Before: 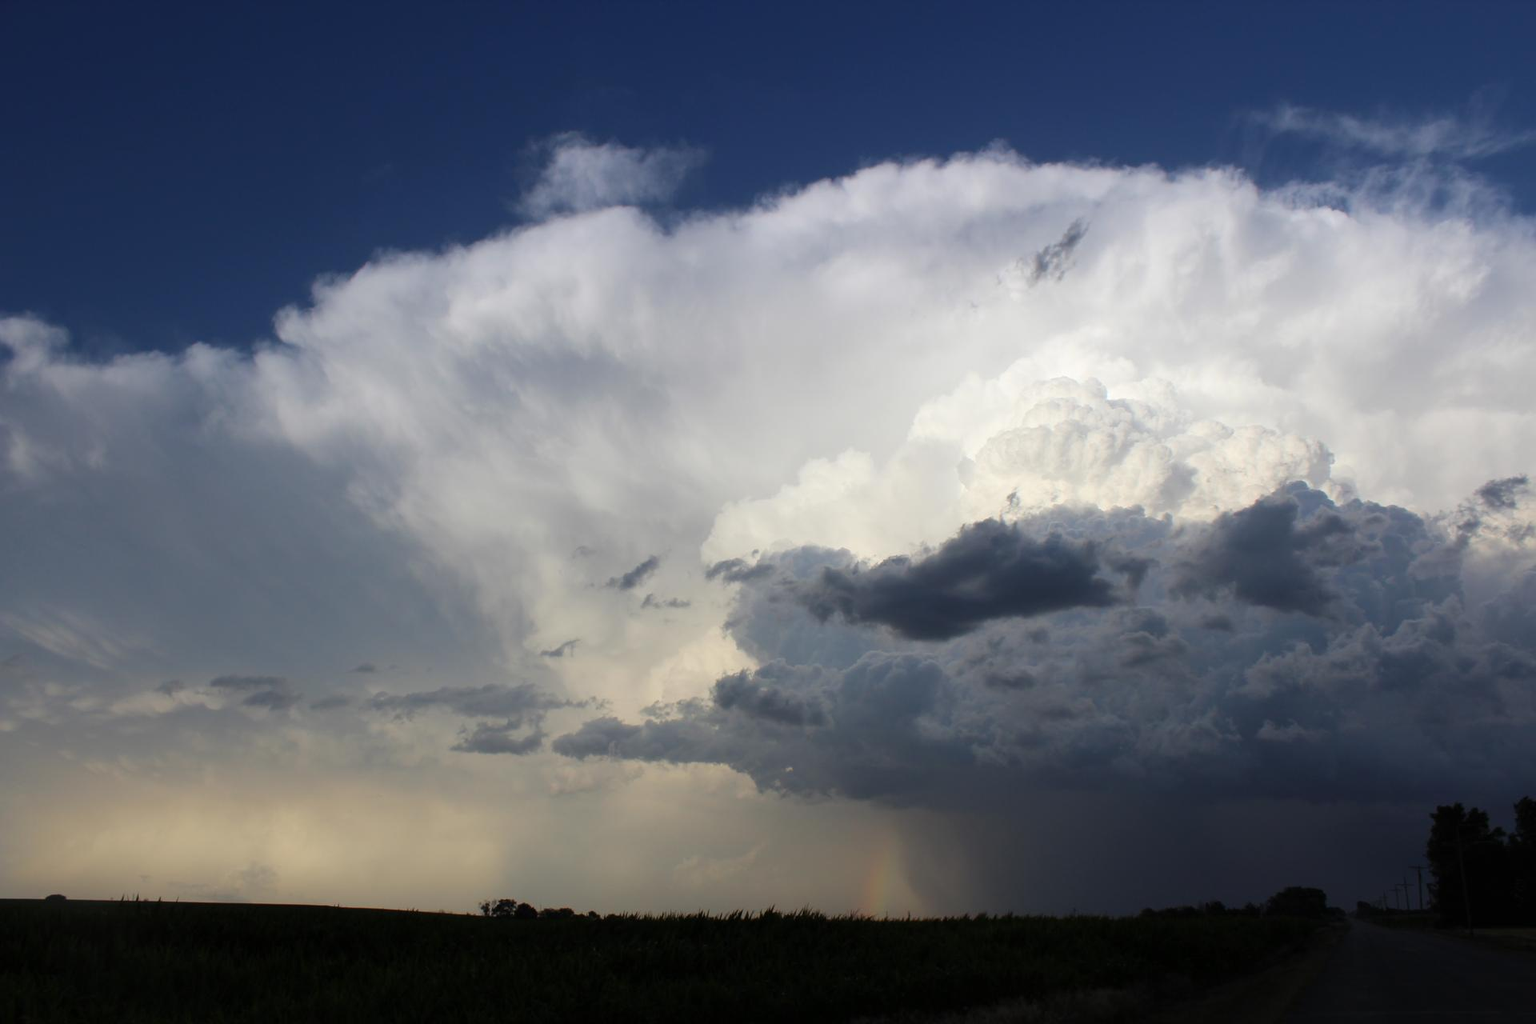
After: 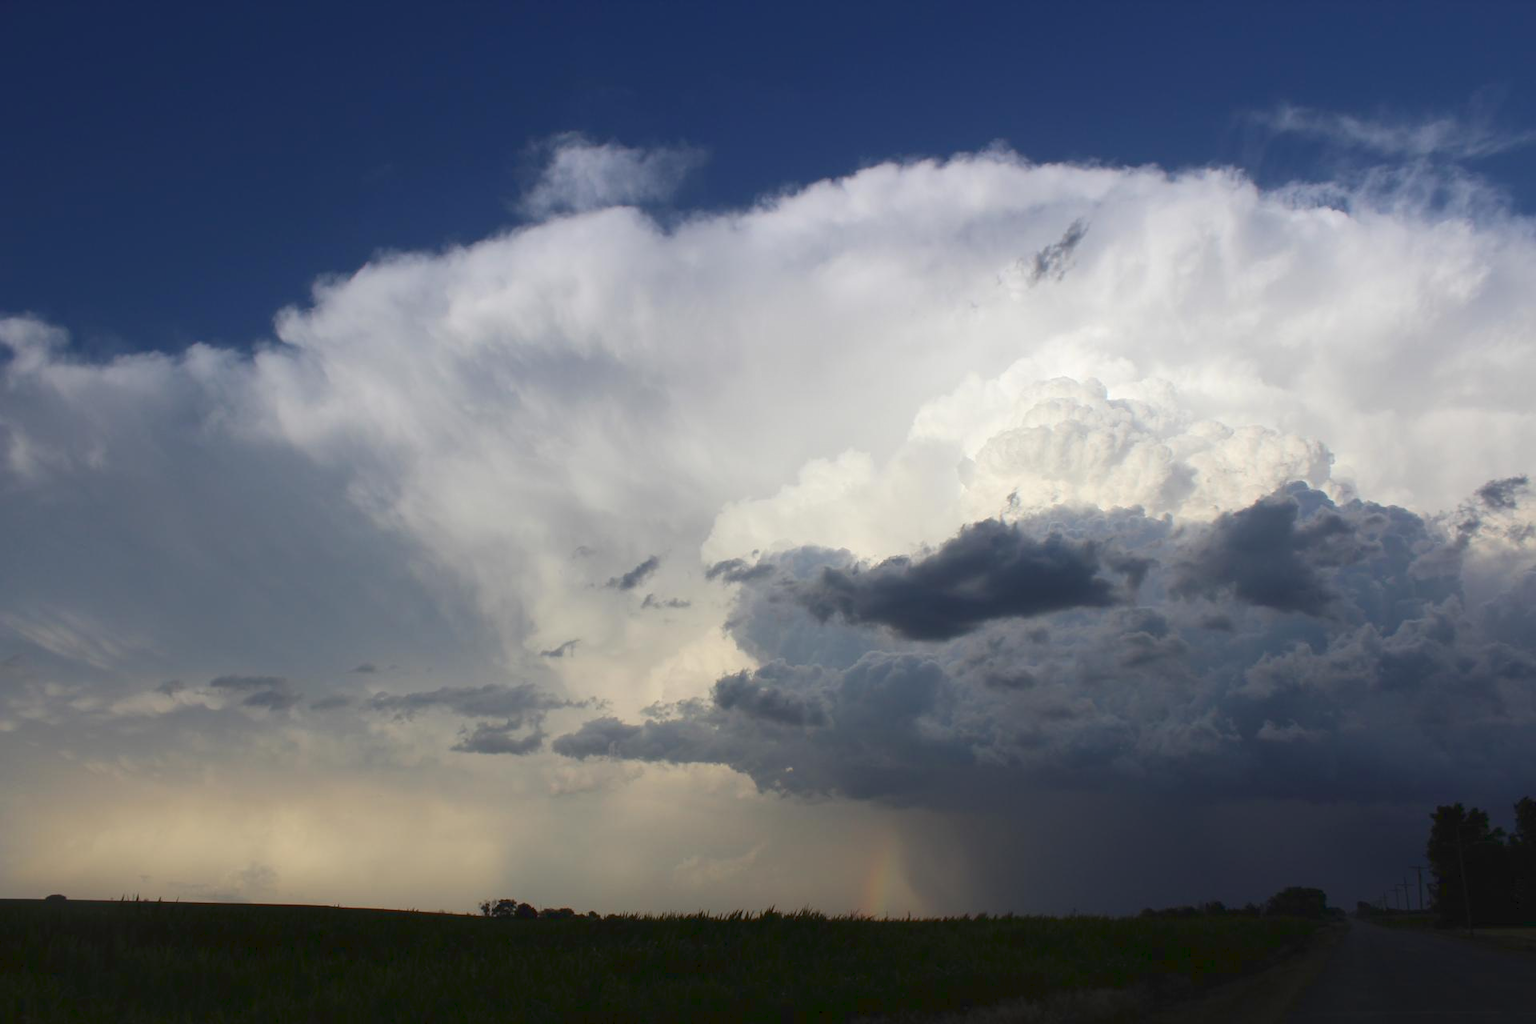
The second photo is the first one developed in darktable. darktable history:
tone curve: curves: ch0 [(0, 0) (0.003, 0.04) (0.011, 0.053) (0.025, 0.077) (0.044, 0.104) (0.069, 0.127) (0.1, 0.15) (0.136, 0.177) (0.177, 0.215) (0.224, 0.254) (0.277, 0.3) (0.335, 0.355) (0.399, 0.41) (0.468, 0.477) (0.543, 0.554) (0.623, 0.636) (0.709, 0.72) (0.801, 0.804) (0.898, 0.892) (1, 1)]
